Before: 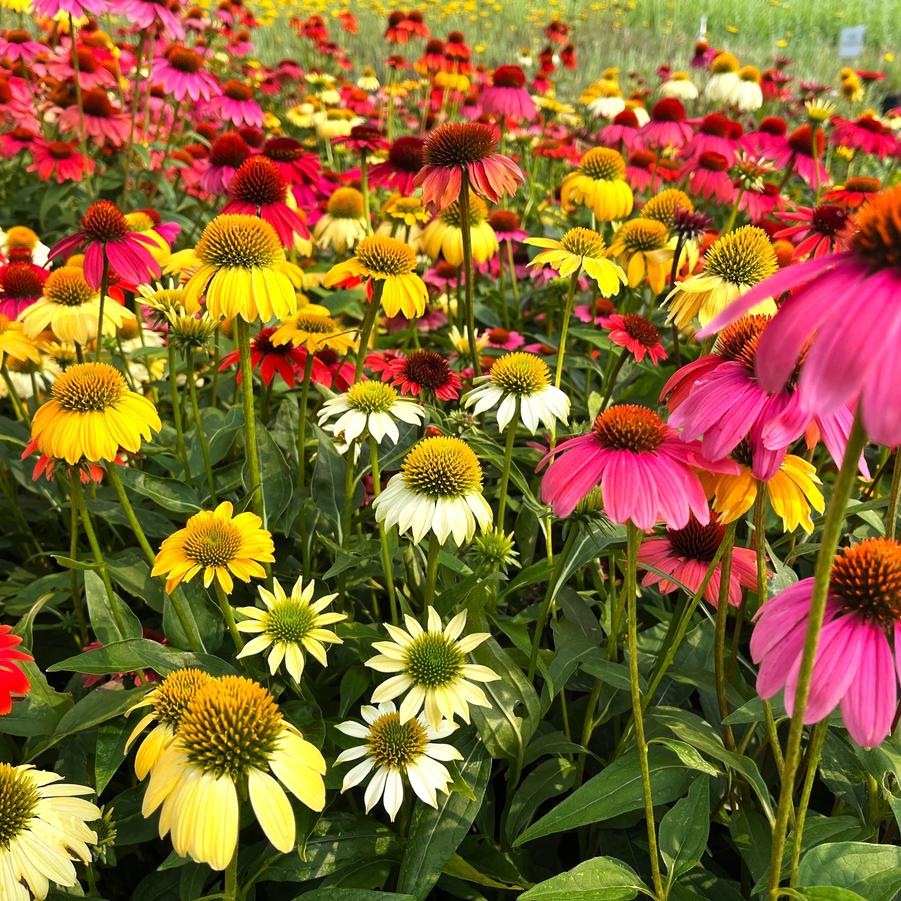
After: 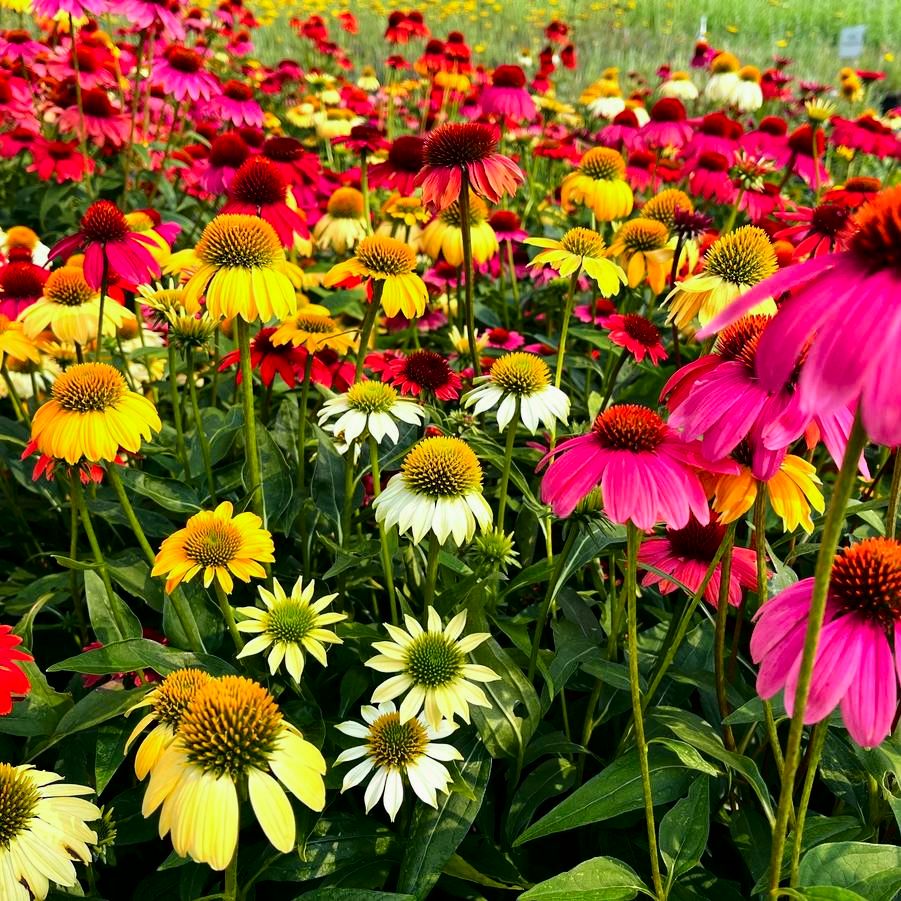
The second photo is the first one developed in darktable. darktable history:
tone curve: curves: ch0 [(0, 0) (0.068, 0.012) (0.183, 0.089) (0.341, 0.283) (0.547, 0.532) (0.828, 0.815) (1, 0.983)]; ch1 [(0, 0) (0.23, 0.166) (0.34, 0.308) (0.371, 0.337) (0.429, 0.411) (0.477, 0.462) (0.499, 0.498) (0.529, 0.537) (0.559, 0.582) (0.743, 0.798) (1, 1)]; ch2 [(0, 0) (0.431, 0.414) (0.498, 0.503) (0.524, 0.528) (0.568, 0.546) (0.6, 0.597) (0.634, 0.645) (0.728, 0.742) (1, 1)], color space Lab, independent channels, preserve colors none
